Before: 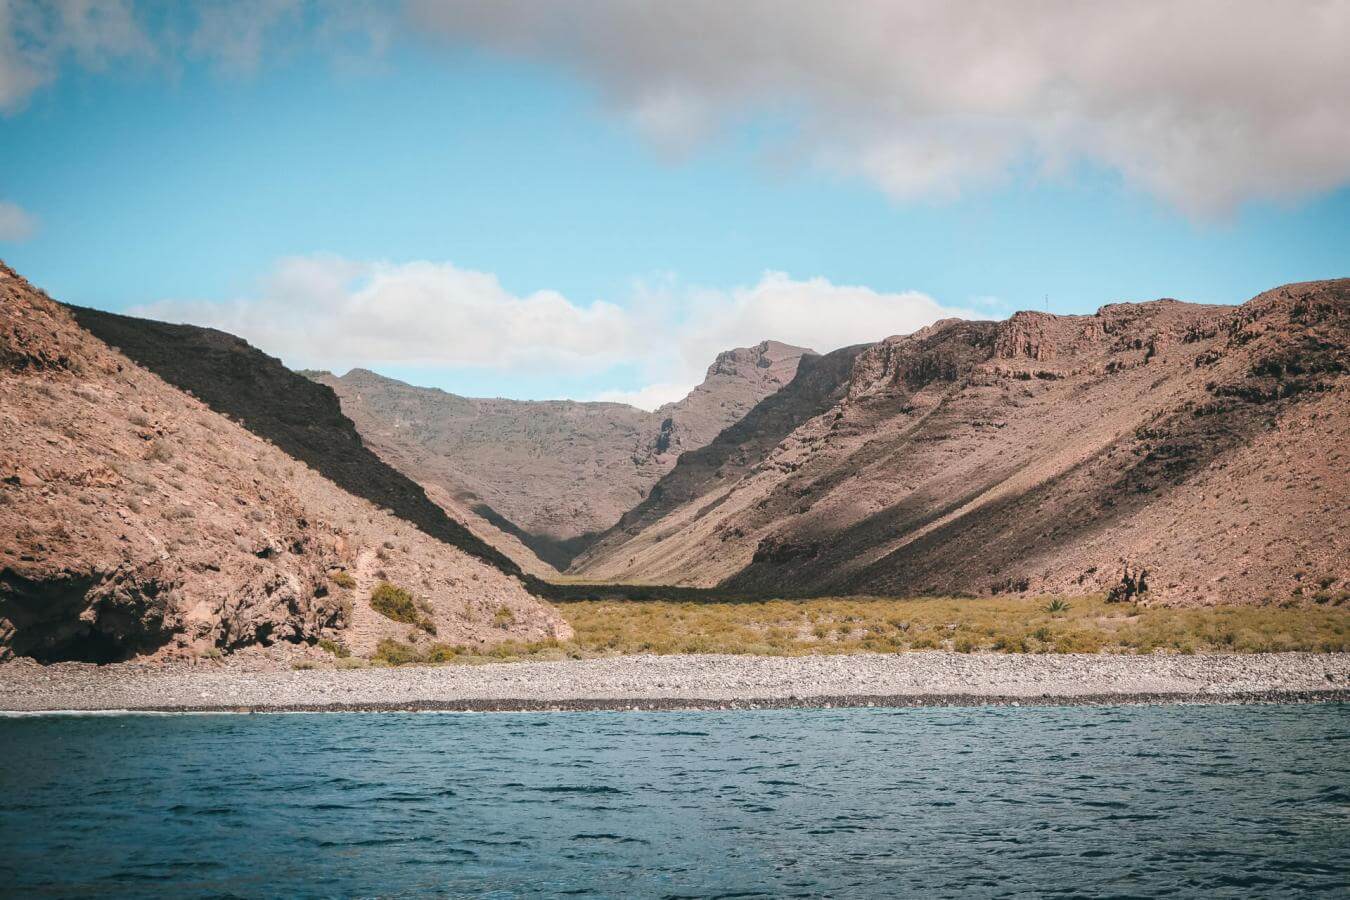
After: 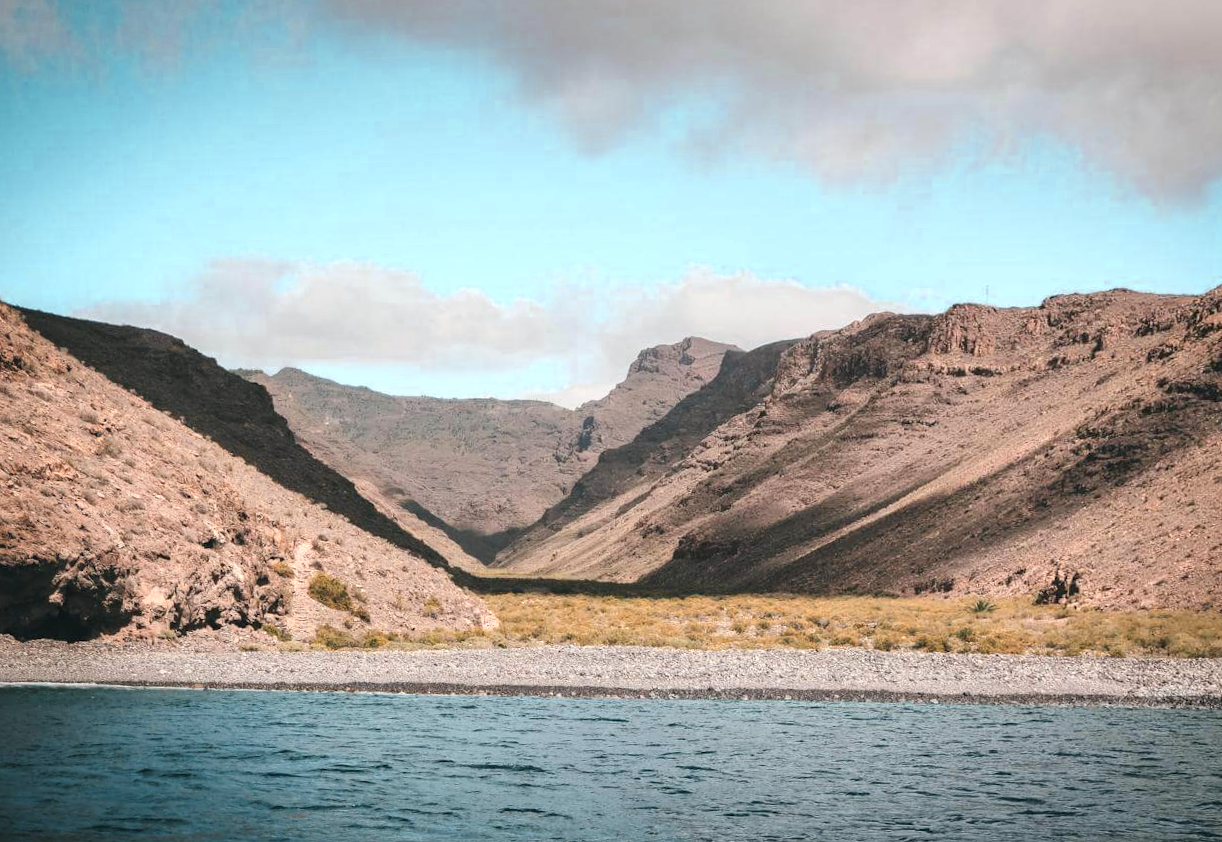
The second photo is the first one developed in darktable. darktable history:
crop: right 4.126%, bottom 0.031%
rotate and perspective: rotation 0.062°, lens shift (vertical) 0.115, lens shift (horizontal) -0.133, crop left 0.047, crop right 0.94, crop top 0.061, crop bottom 0.94
color zones: curves: ch0 [(0.018, 0.548) (0.197, 0.654) (0.425, 0.447) (0.605, 0.658) (0.732, 0.579)]; ch1 [(0.105, 0.531) (0.224, 0.531) (0.386, 0.39) (0.618, 0.456) (0.732, 0.456) (0.956, 0.421)]; ch2 [(0.039, 0.583) (0.215, 0.465) (0.399, 0.544) (0.465, 0.548) (0.614, 0.447) (0.724, 0.43) (0.882, 0.623) (0.956, 0.632)]
